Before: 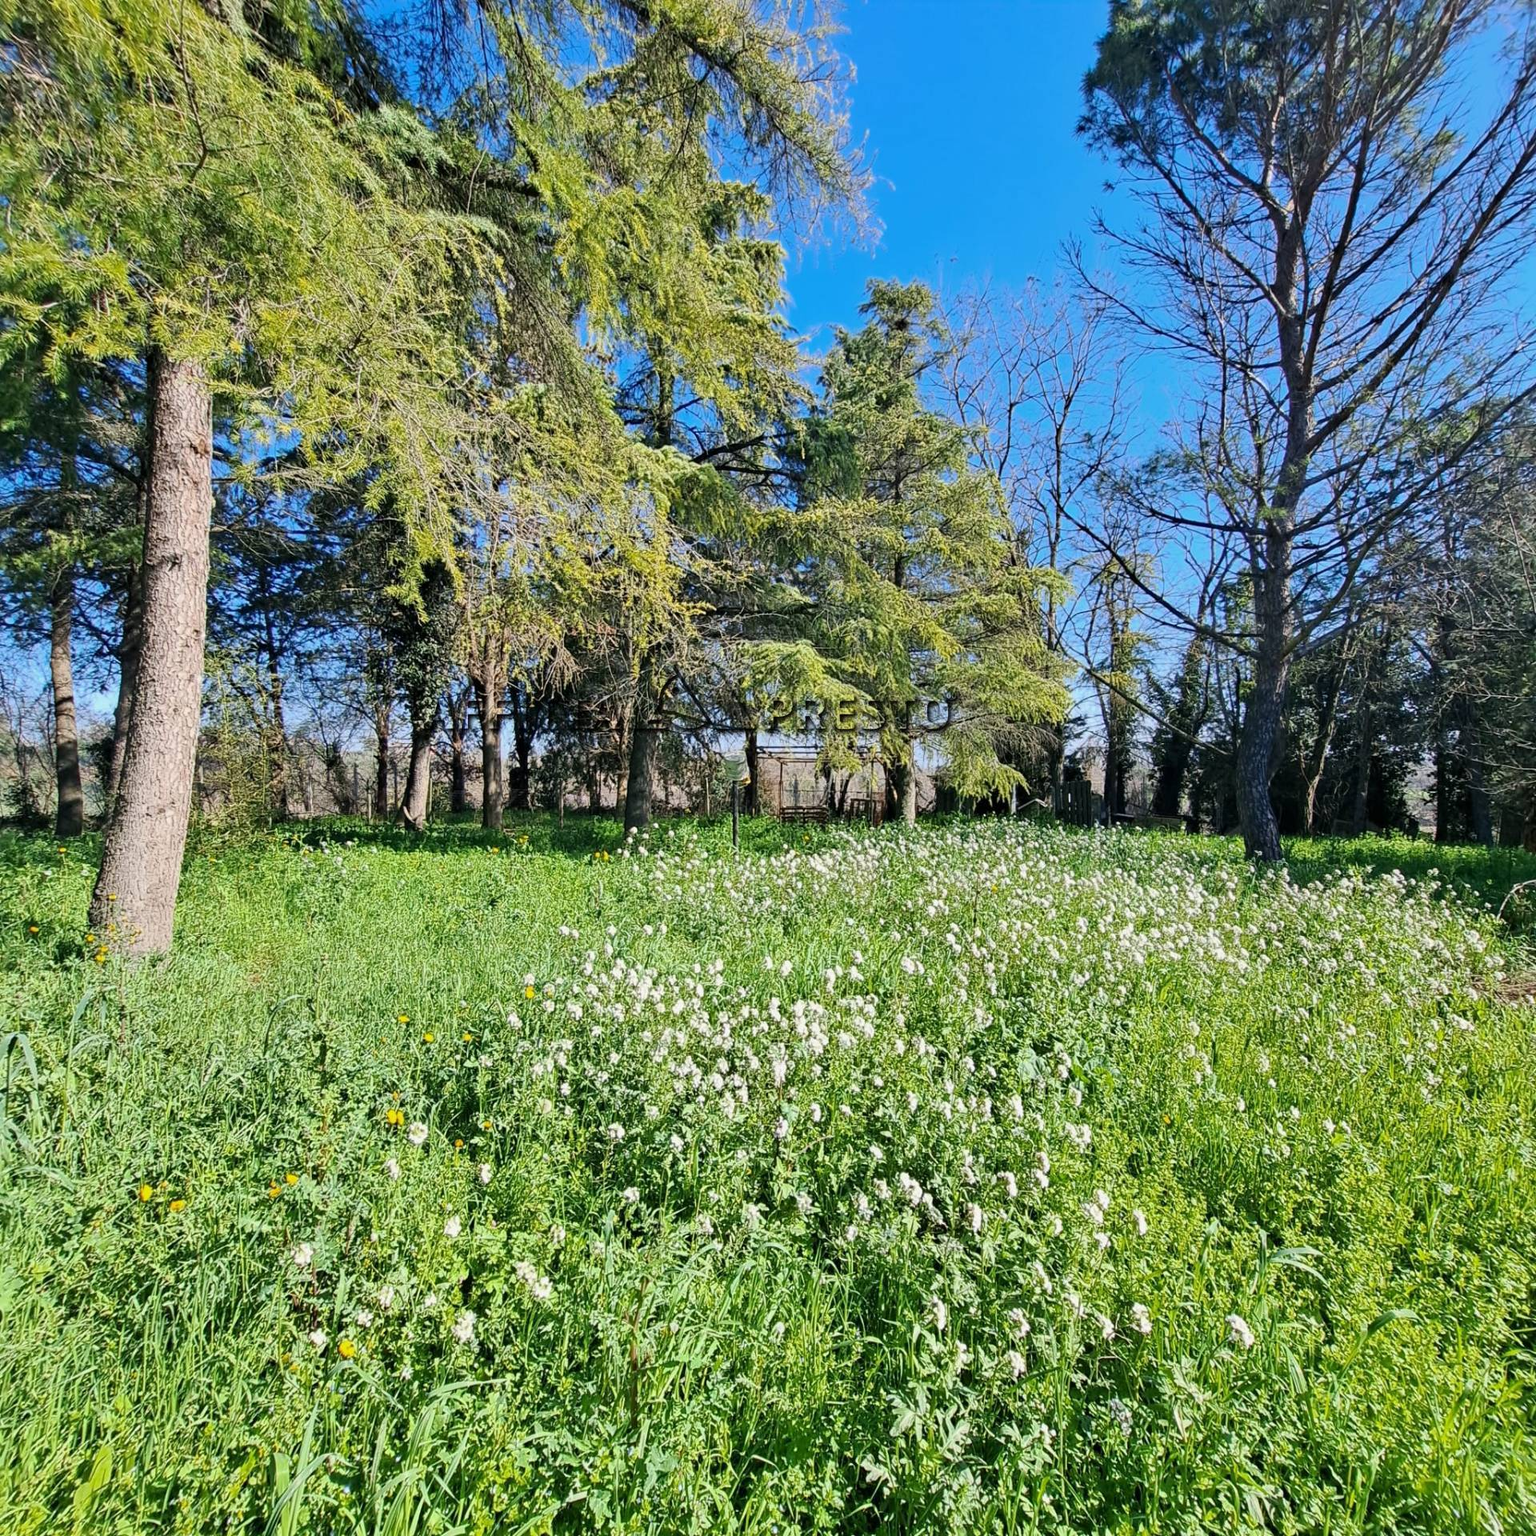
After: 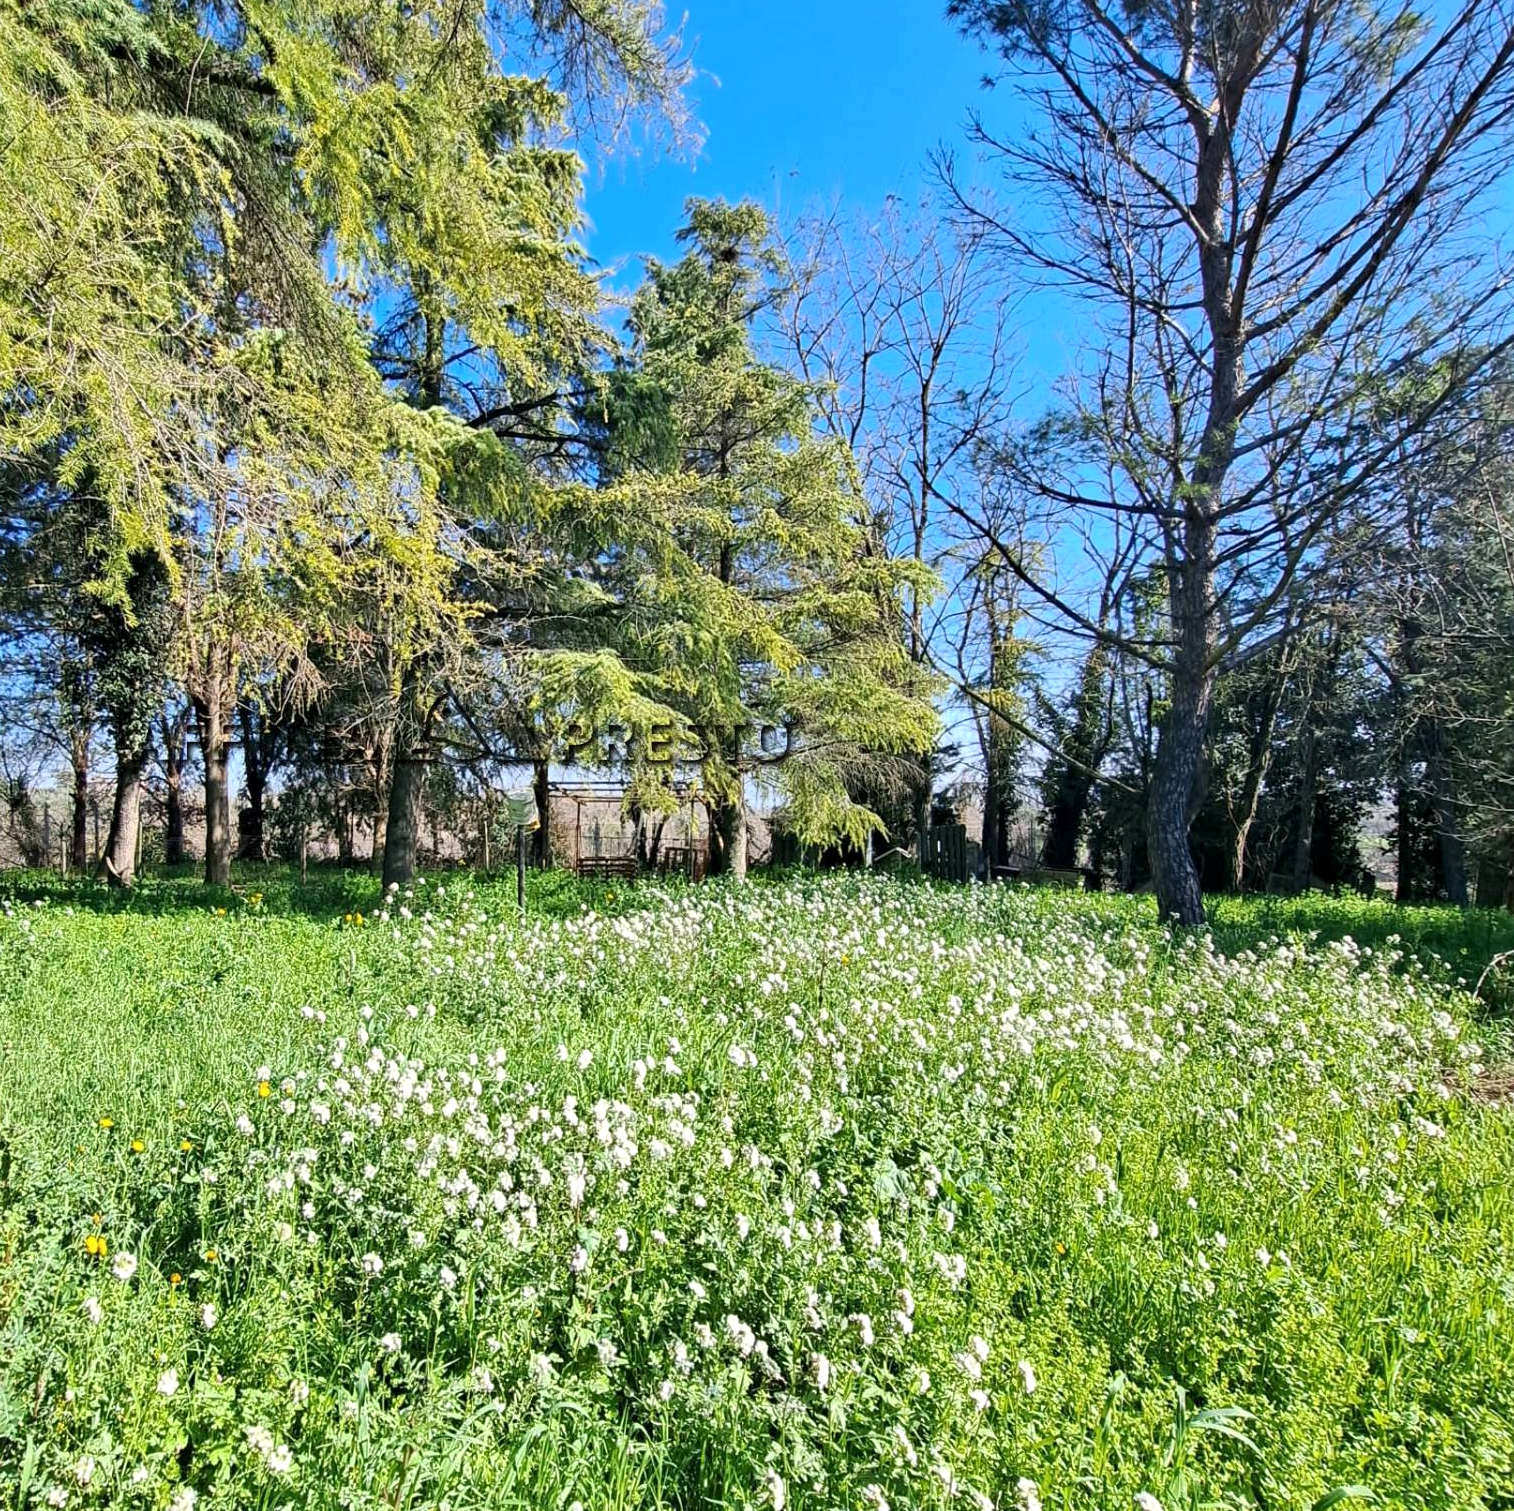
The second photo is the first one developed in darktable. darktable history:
exposure: exposure 0.258 EV, compensate highlight preservation false
local contrast: mode bilateral grid, contrast 20, coarseness 50, detail 120%, midtone range 0.2
crop and rotate: left 20.74%, top 7.912%, right 0.375%, bottom 13.378%
